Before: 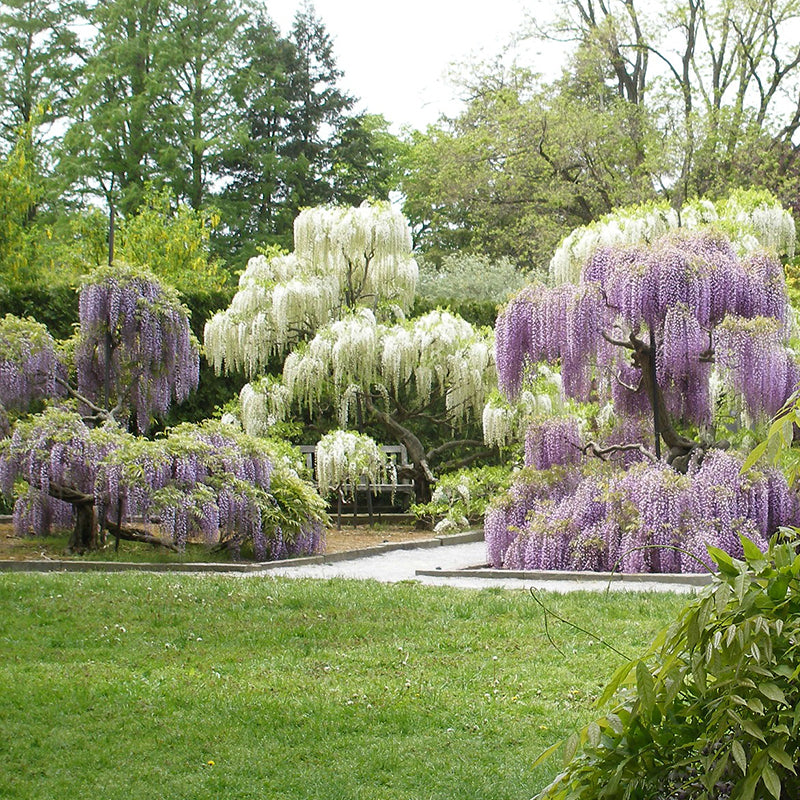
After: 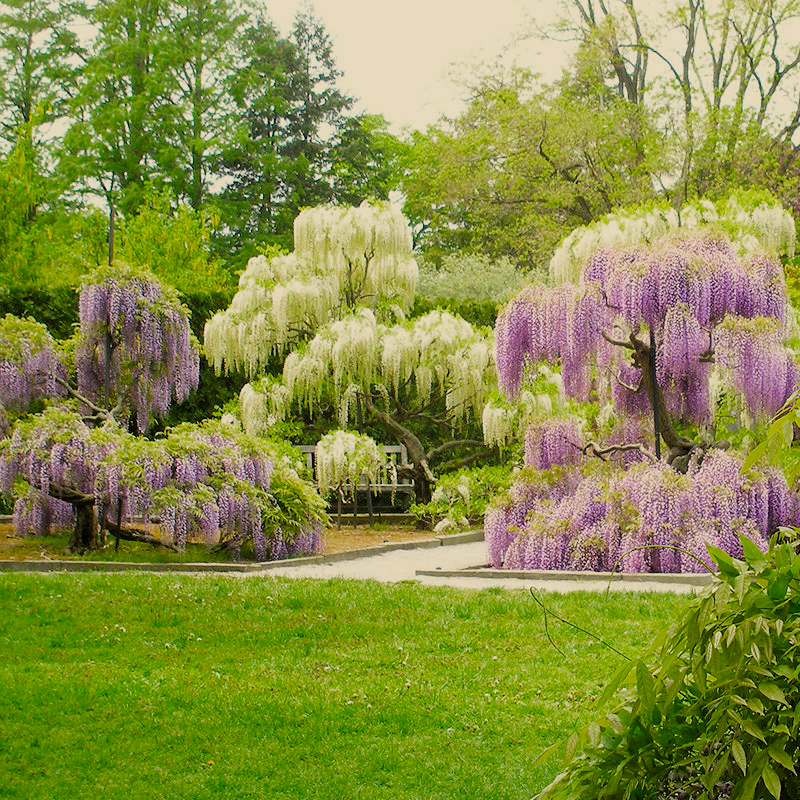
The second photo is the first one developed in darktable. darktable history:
color correction: highlights a* 1.39, highlights b* 17.83
contrast brightness saturation: brightness -0.02, saturation 0.35
exposure: exposure 0.559 EV, compensate highlight preservation false
color zones: curves: ch0 [(0, 0.444) (0.143, 0.442) (0.286, 0.441) (0.429, 0.441) (0.571, 0.441) (0.714, 0.441) (0.857, 0.442) (1, 0.444)]
filmic rgb: black relative exposure -7.65 EV, white relative exposure 4.56 EV, hardness 3.61
